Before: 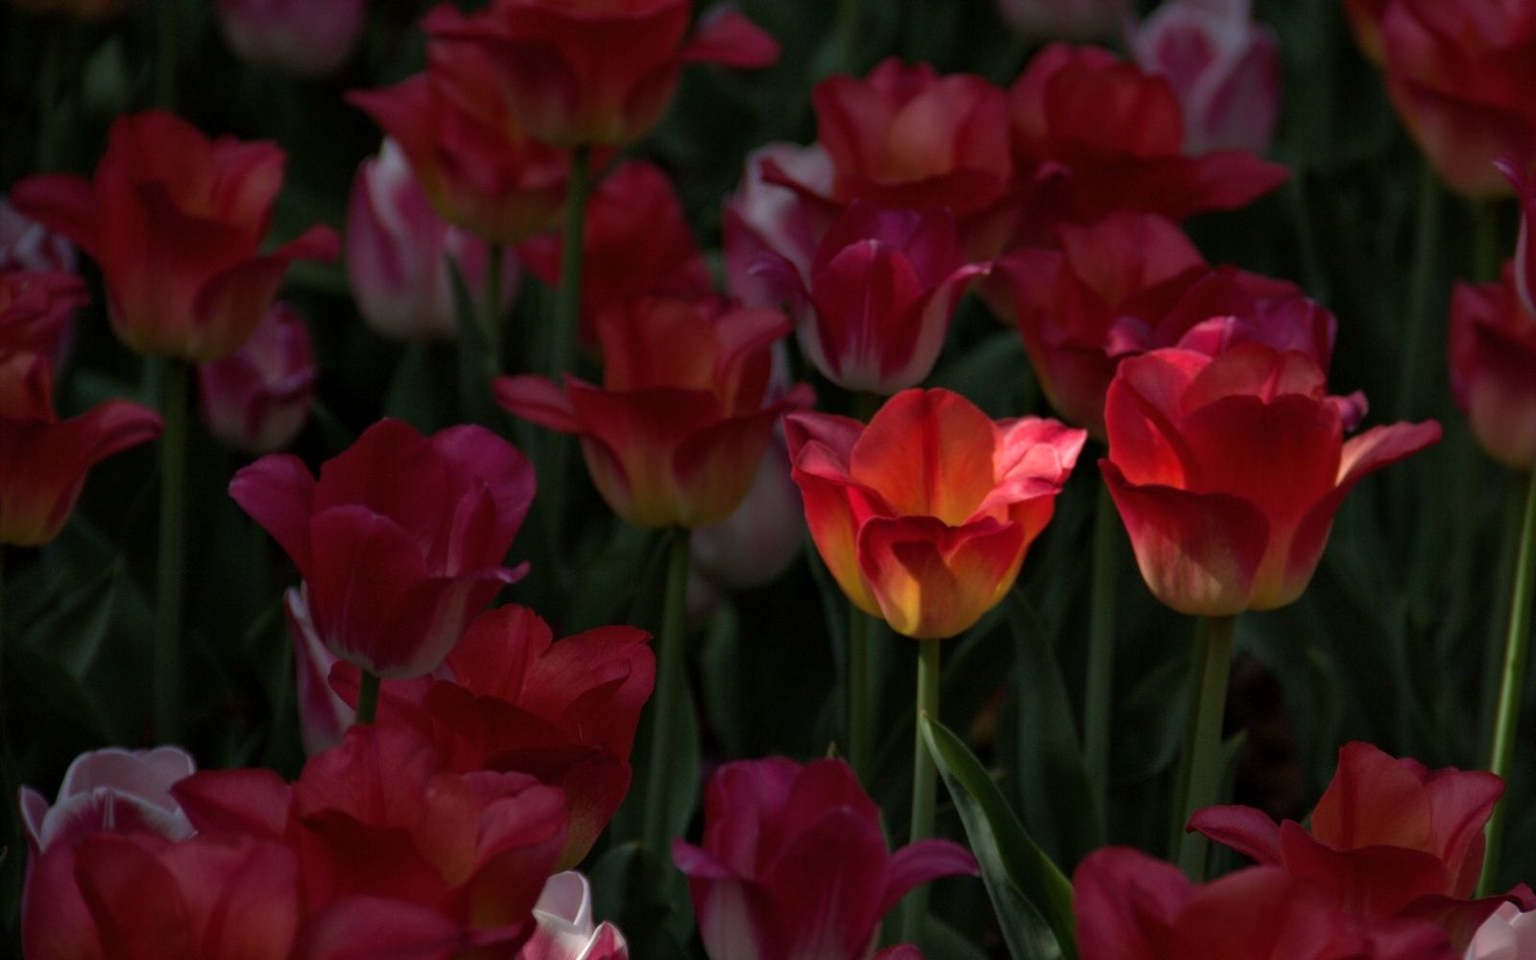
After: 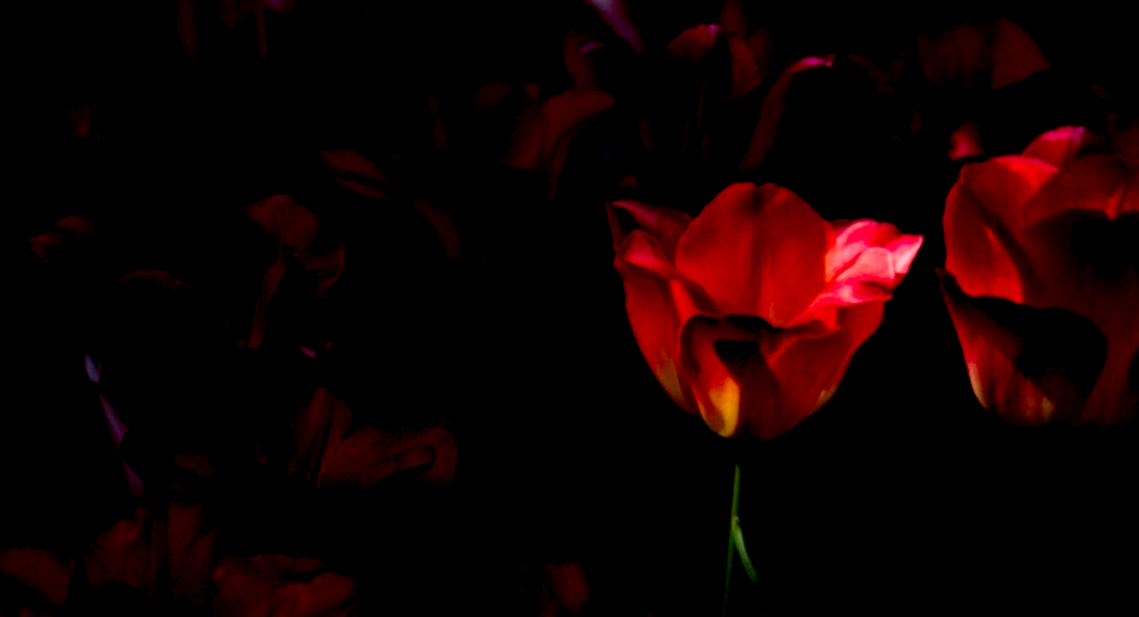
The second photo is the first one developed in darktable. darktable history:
exposure: black level correction 0.056, exposure -0.039 EV, compensate highlight preservation false
tone curve: curves: ch0 [(0, 0) (0.003, 0.025) (0.011, 0.025) (0.025, 0.025) (0.044, 0.026) (0.069, 0.033) (0.1, 0.053) (0.136, 0.078) (0.177, 0.108) (0.224, 0.153) (0.277, 0.213) (0.335, 0.286) (0.399, 0.372) (0.468, 0.467) (0.543, 0.565) (0.623, 0.675) (0.709, 0.775) (0.801, 0.863) (0.898, 0.936) (1, 1)], preserve colors none
crop and rotate: angle -3.37°, left 9.79%, top 20.73%, right 12.42%, bottom 11.82%
